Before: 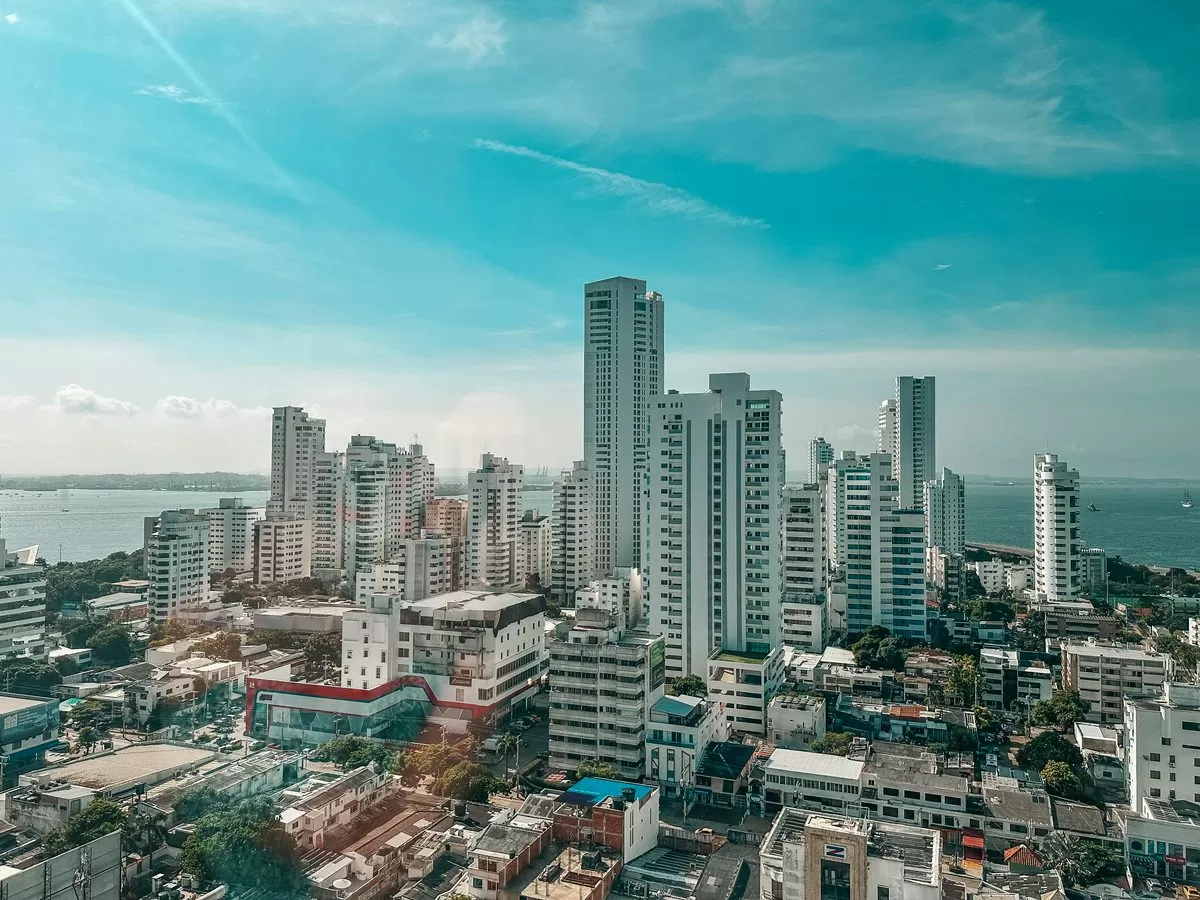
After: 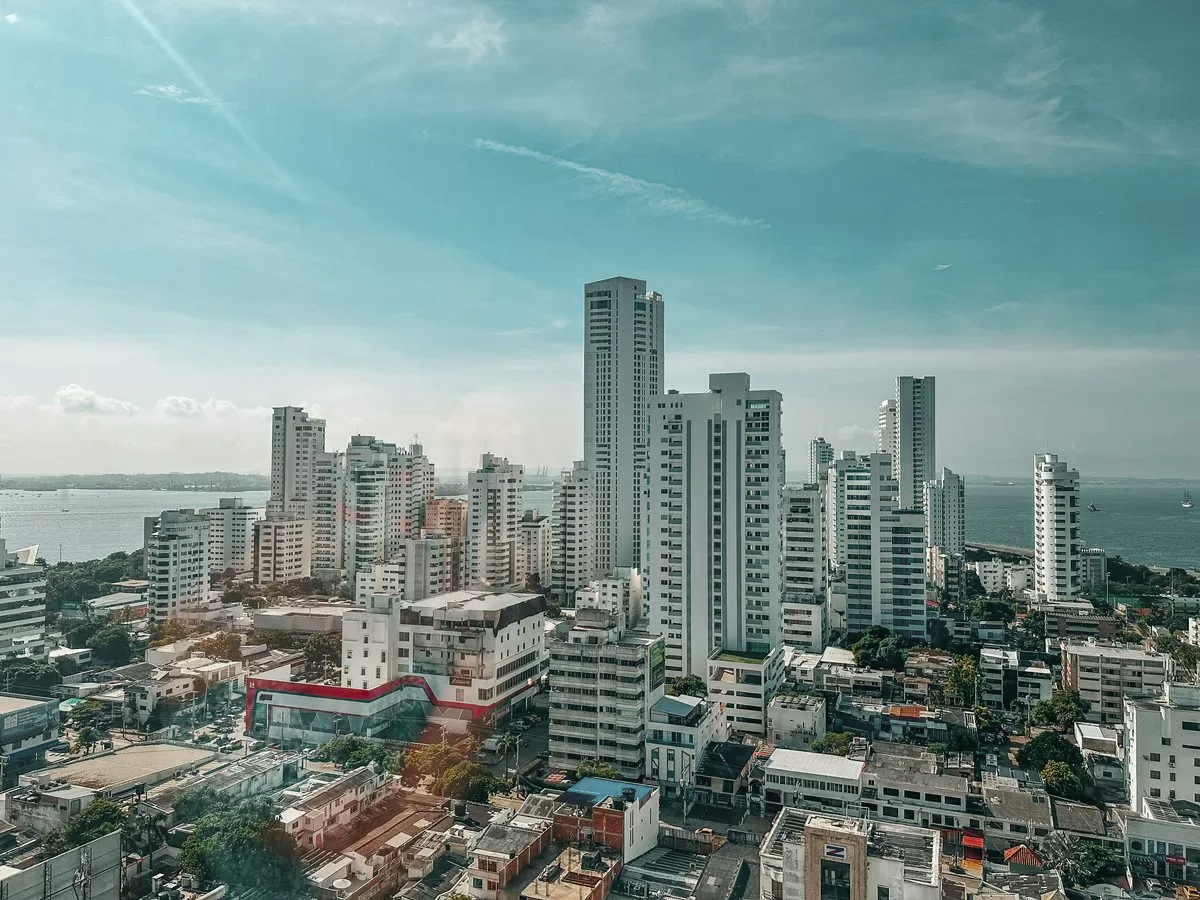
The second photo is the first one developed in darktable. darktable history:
color zones: curves: ch0 [(0, 0.48) (0.209, 0.398) (0.305, 0.332) (0.429, 0.493) (0.571, 0.5) (0.714, 0.5) (0.857, 0.5) (1, 0.48)]; ch1 [(0, 0.633) (0.143, 0.586) (0.286, 0.489) (0.429, 0.448) (0.571, 0.31) (0.714, 0.335) (0.857, 0.492) (1, 0.633)]; ch2 [(0, 0.448) (0.143, 0.498) (0.286, 0.5) (0.429, 0.5) (0.571, 0.5) (0.714, 0.5) (0.857, 0.5) (1, 0.448)]
